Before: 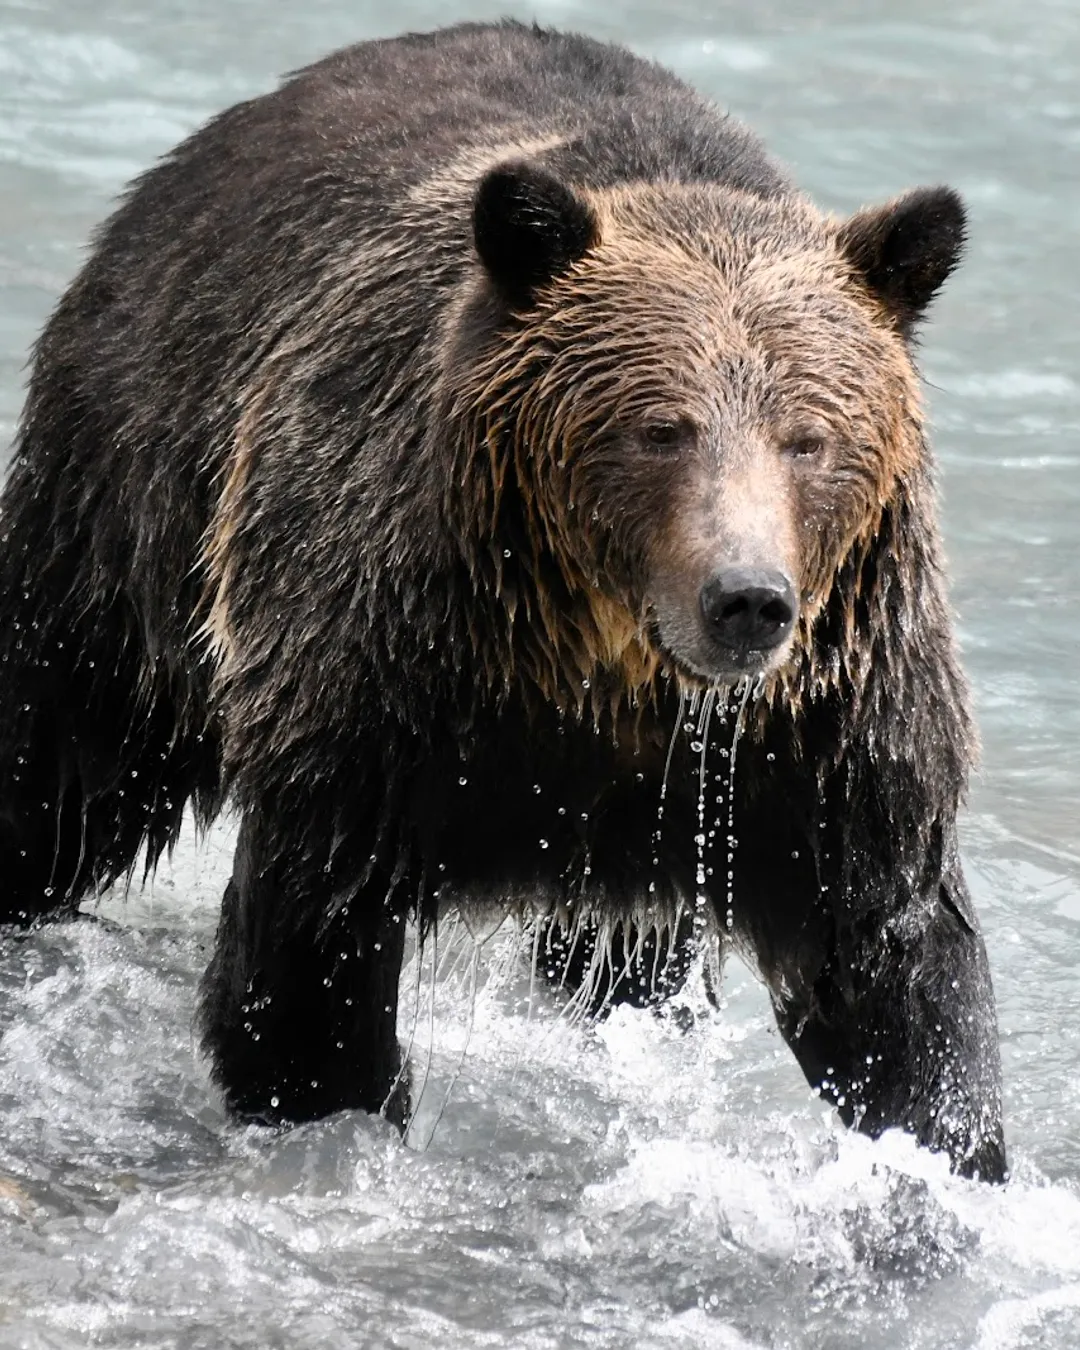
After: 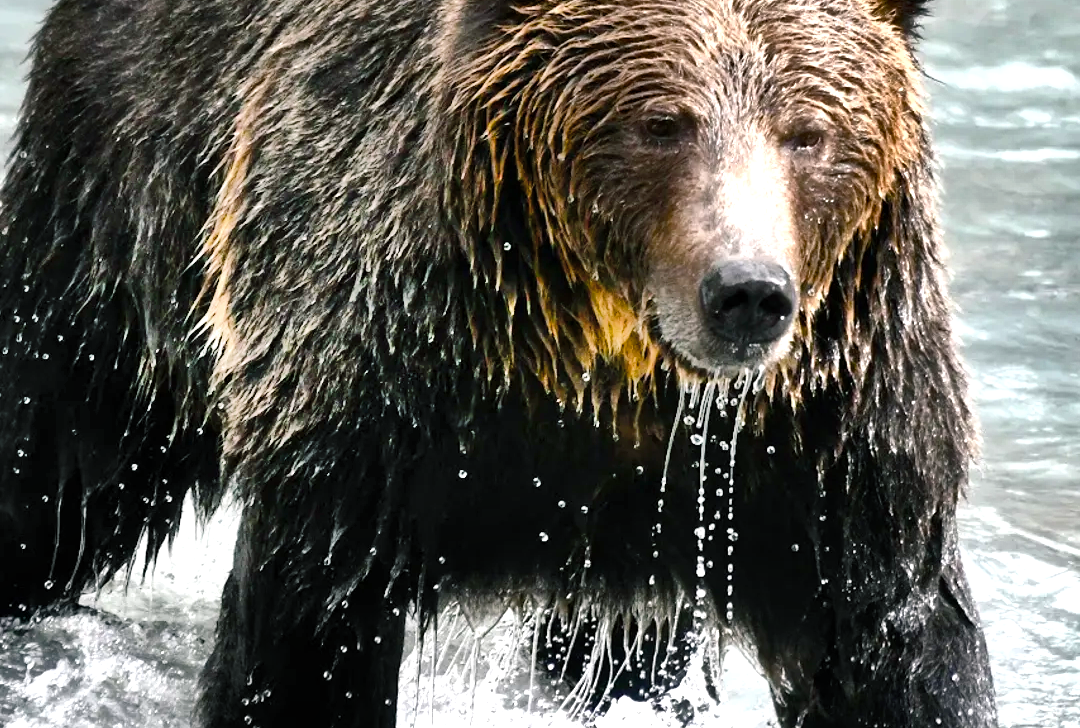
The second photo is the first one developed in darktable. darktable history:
crop and rotate: top 22.764%, bottom 23.264%
color balance rgb: shadows lift › chroma 2.011%, shadows lift › hue 185.68°, power › hue 210.42°, perceptual saturation grading › global saturation 39.379%, perceptual saturation grading › highlights -50.567%, perceptual saturation grading › shadows 30.413%, perceptual brilliance grading › global brilliance 19.523%, perceptual brilliance grading › shadows -39.245%, global vibrance 20%
shadows and highlights: shadows 73.25, highlights -61.08, soften with gaussian
